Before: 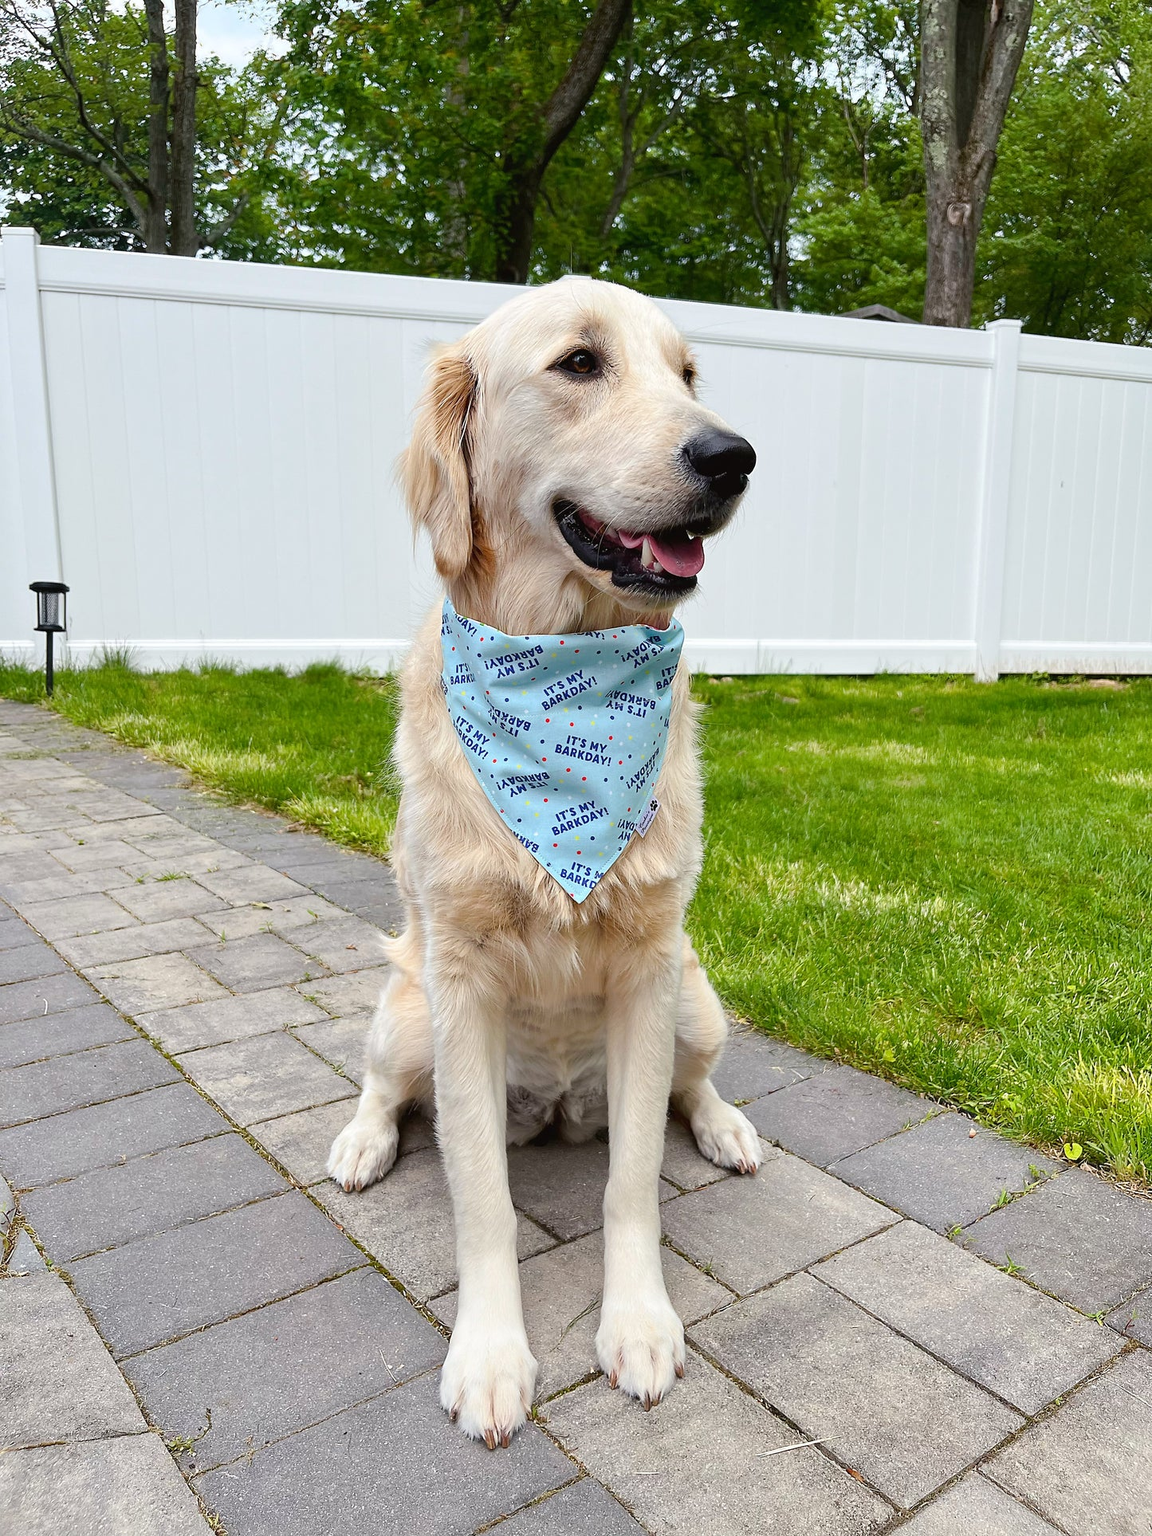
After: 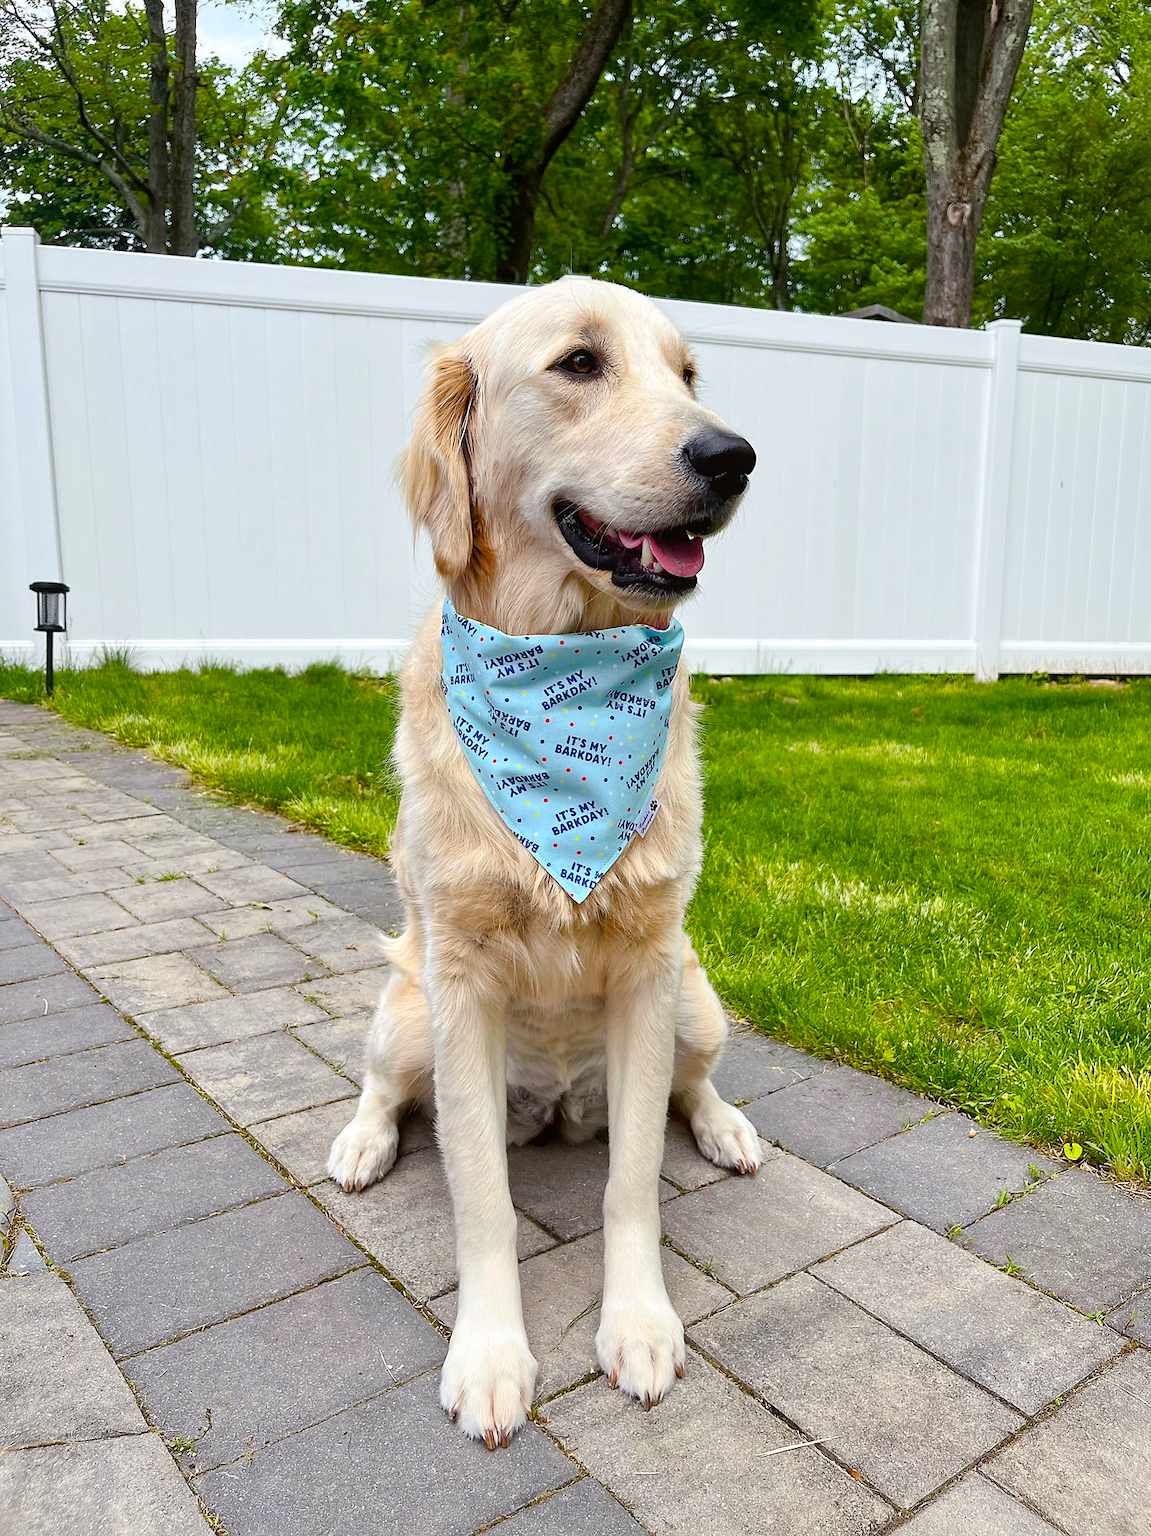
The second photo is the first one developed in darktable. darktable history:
color balance rgb: perceptual saturation grading › global saturation 25.302%, global vibrance 9.539%
local contrast: mode bilateral grid, contrast 20, coarseness 50, detail 119%, midtone range 0.2
